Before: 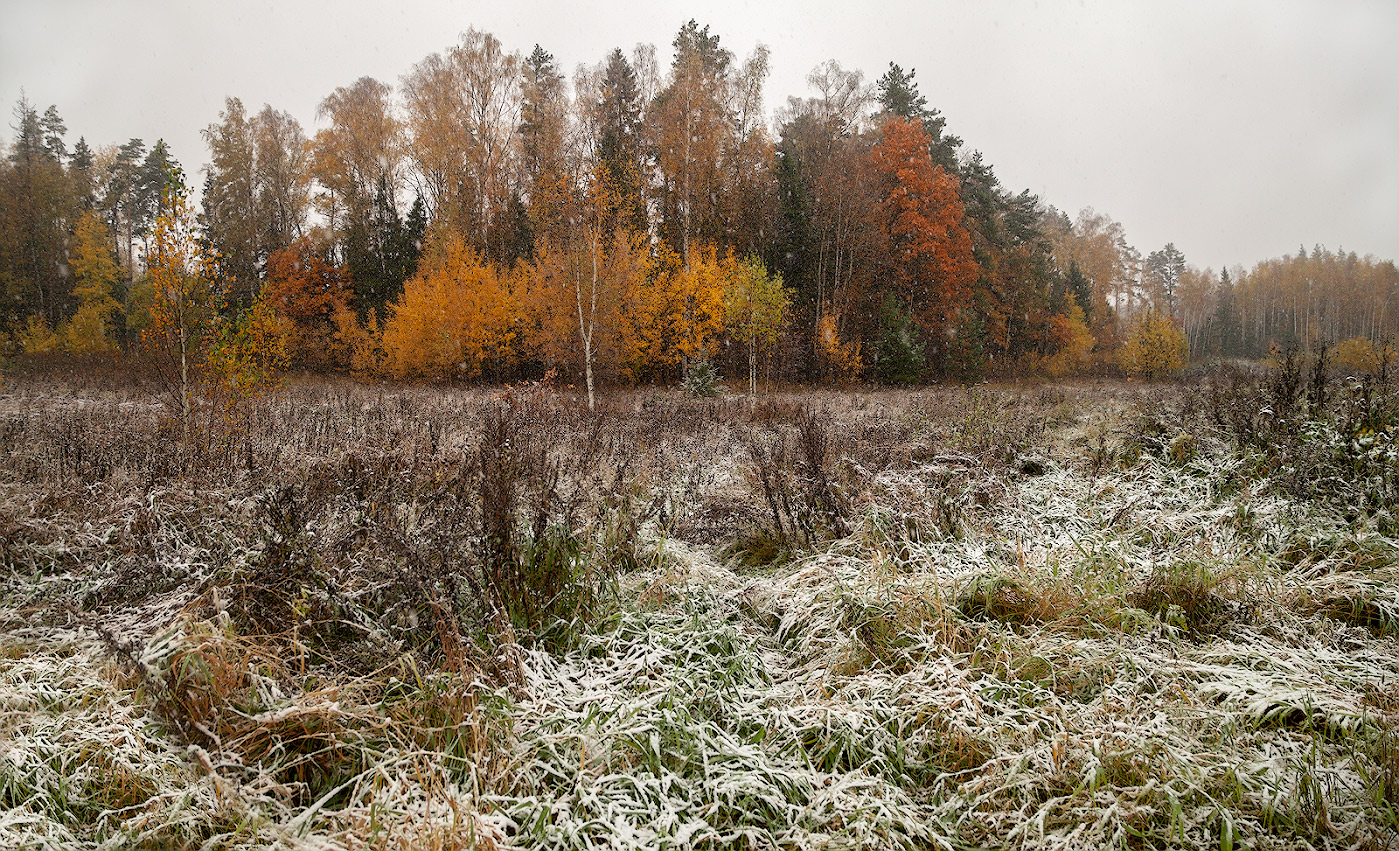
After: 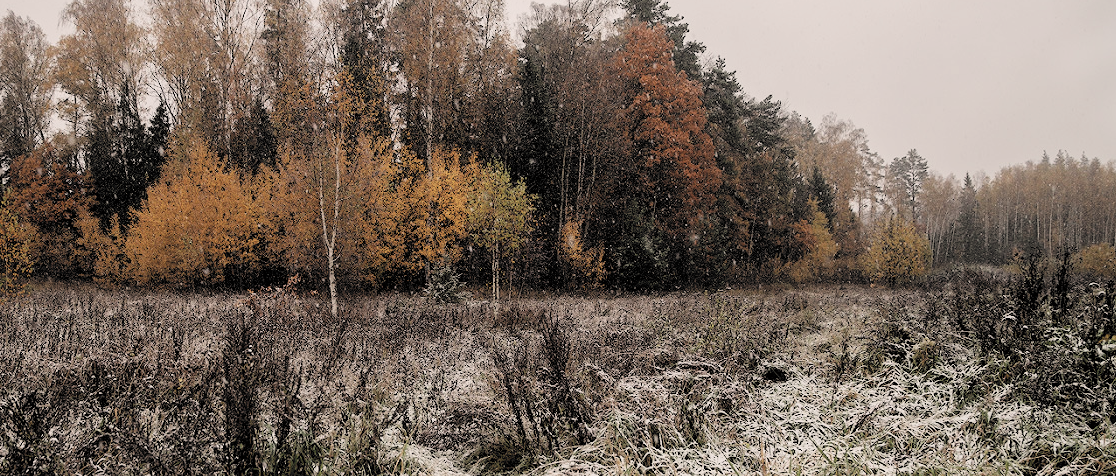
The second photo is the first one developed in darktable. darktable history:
filmic rgb: black relative exposure -5.01 EV, white relative exposure 3.53 EV, hardness 3.18, contrast 1.203, highlights saturation mix -49.46%, color science v6 (2022)
color correction: highlights a* 5.49, highlights b* 5.17, saturation 0.627
crop: left 18.399%, top 11.068%, right 1.805%, bottom 32.892%
